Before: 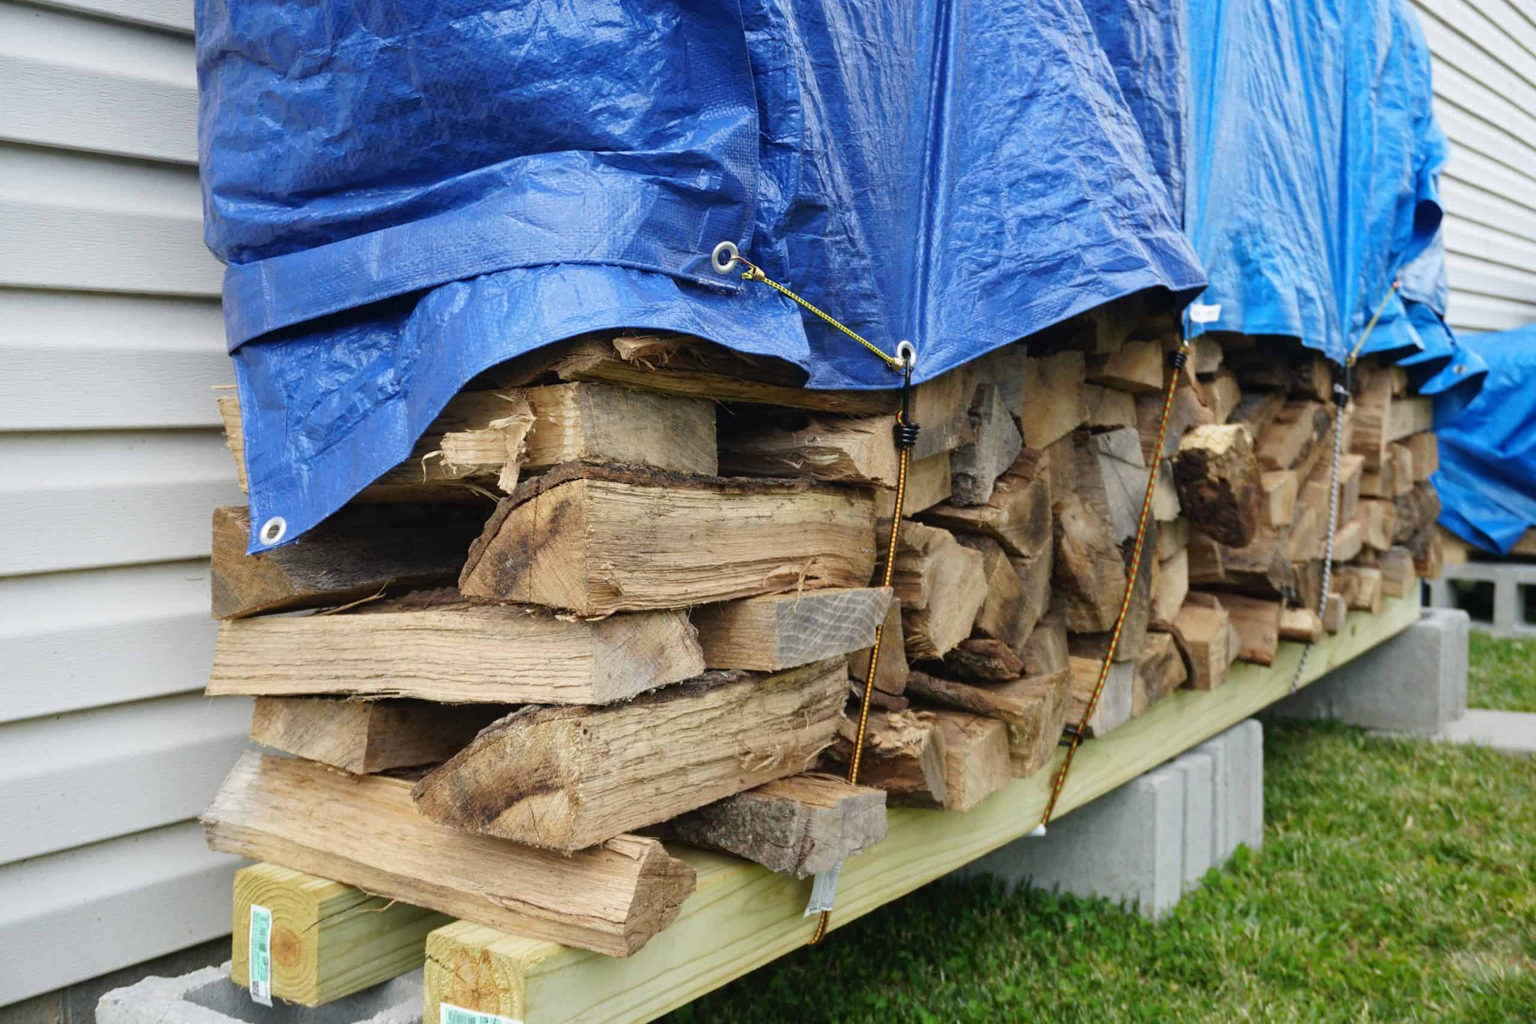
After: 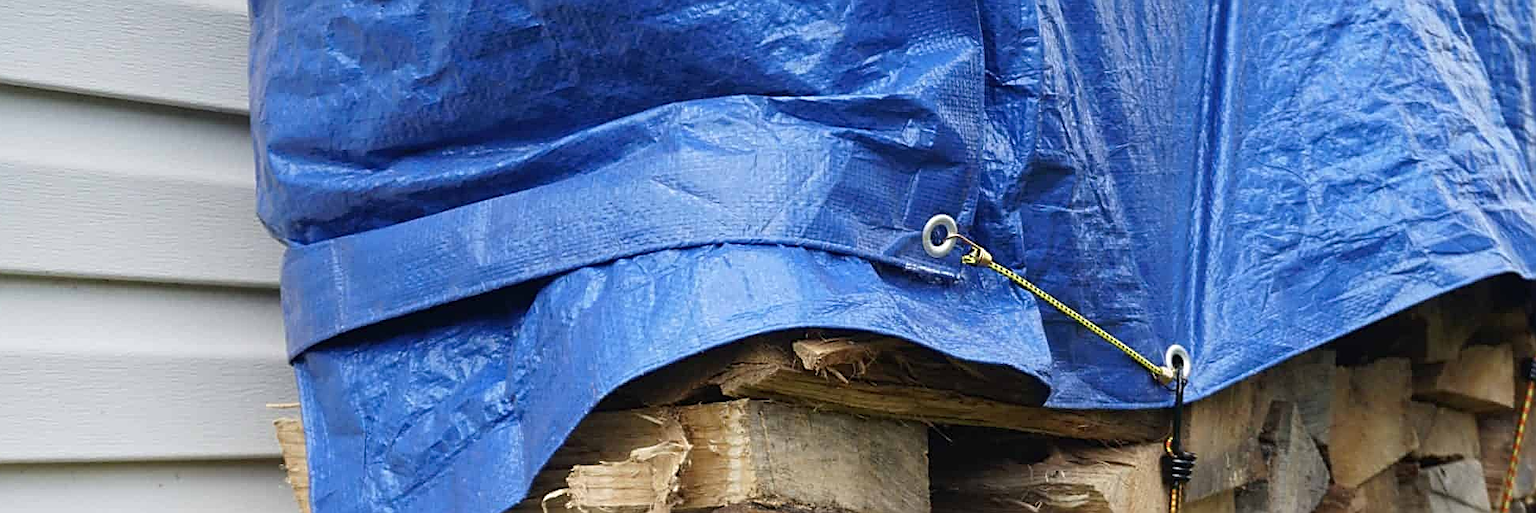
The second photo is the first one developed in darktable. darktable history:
sharpen: amount 0.752
crop: left 0.565%, top 7.628%, right 23.172%, bottom 54.115%
